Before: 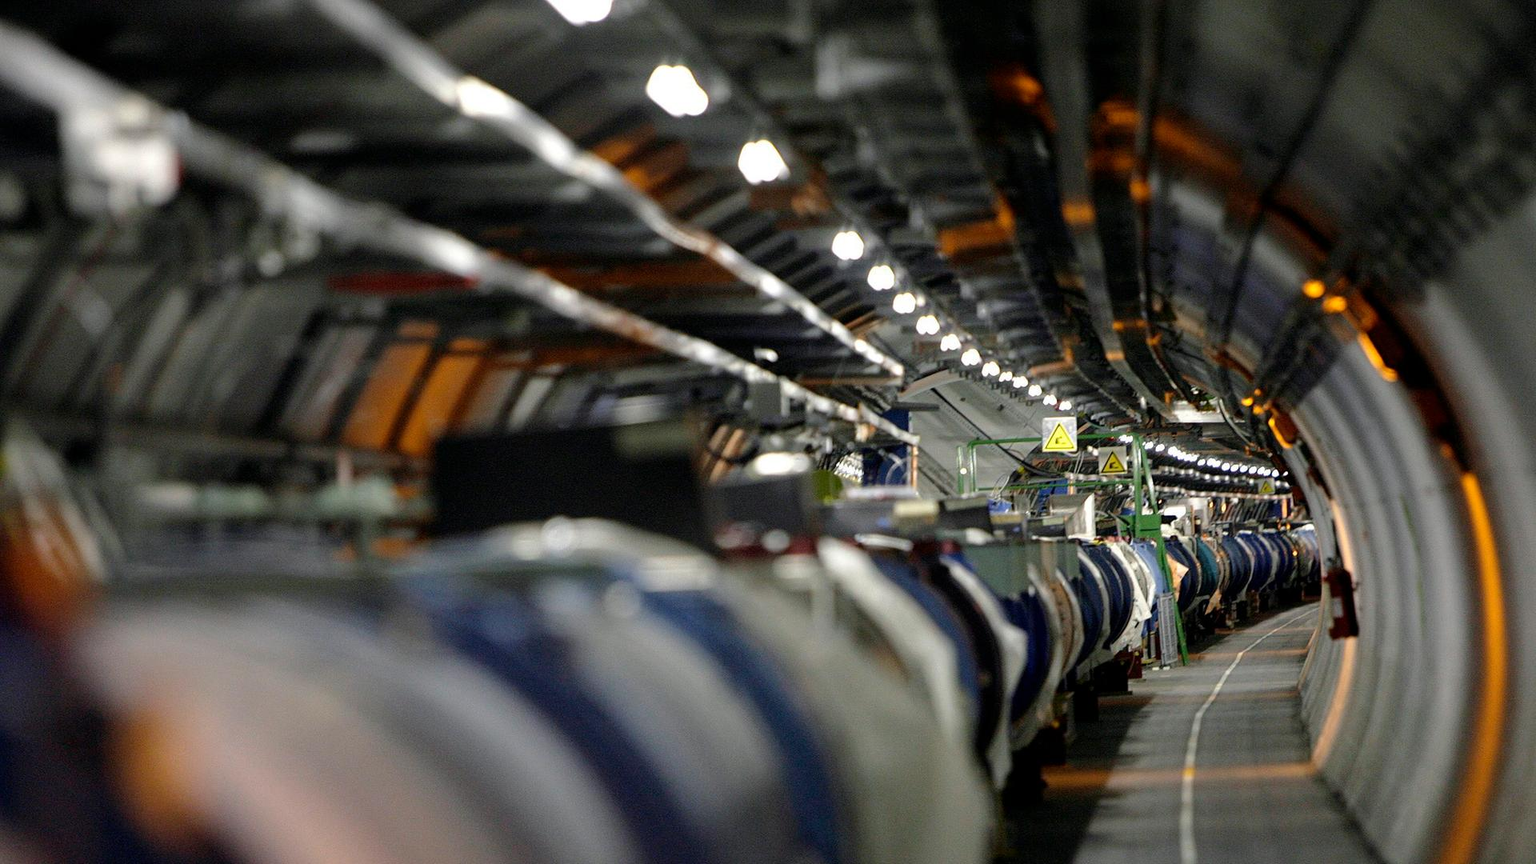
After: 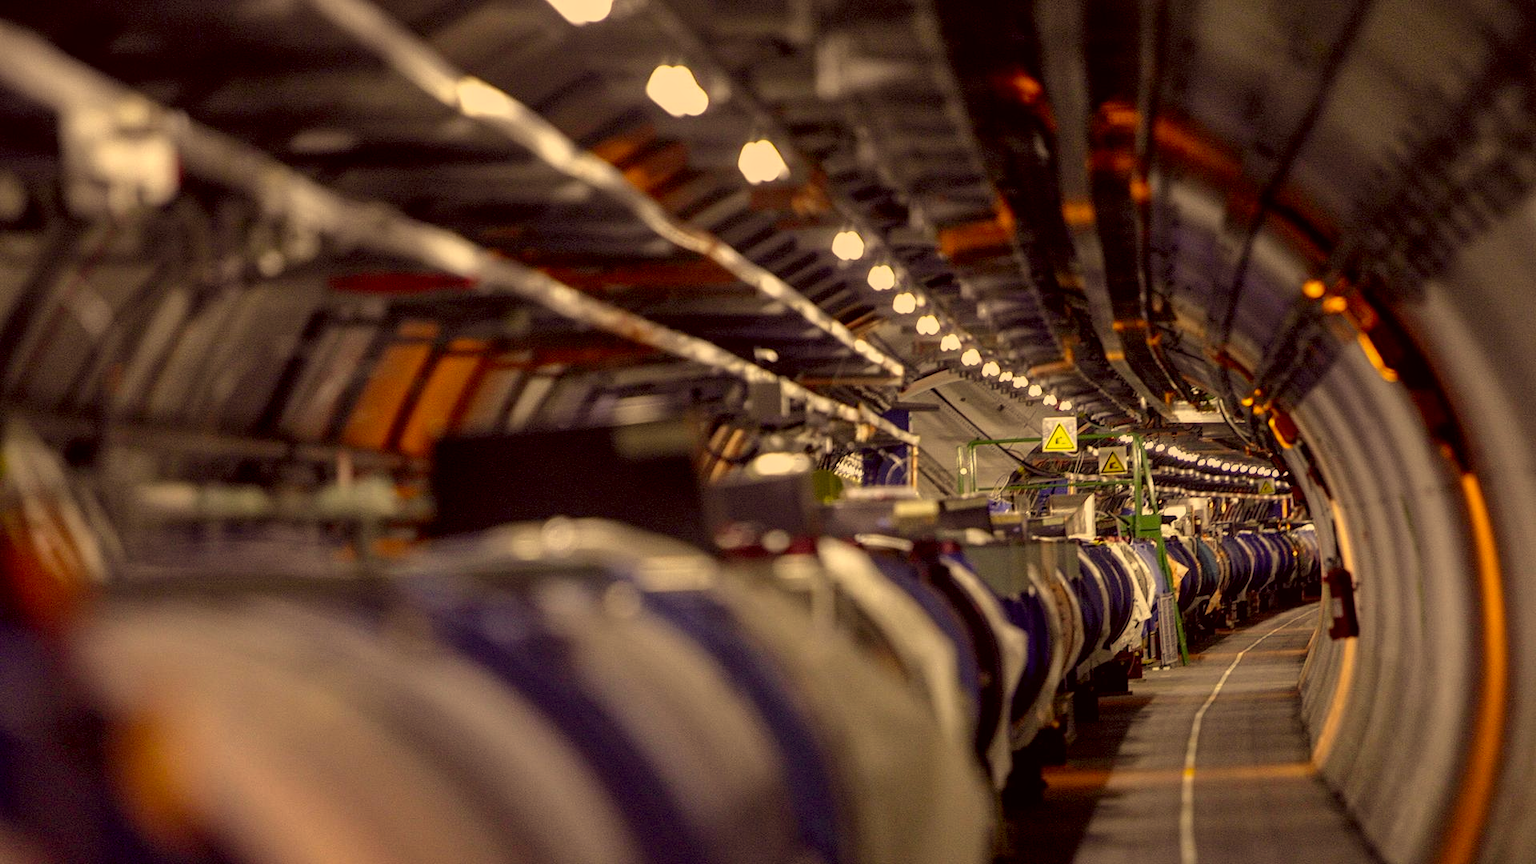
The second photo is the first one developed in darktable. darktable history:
local contrast: highlights 56%, shadows 52%, detail 130%, midtone range 0.452
tone equalizer: -8 EV 0.233 EV, -7 EV 0.425 EV, -6 EV 0.406 EV, -5 EV 0.287 EV, -3 EV -0.263 EV, -2 EV -0.437 EV, -1 EV -0.399 EV, +0 EV -0.275 EV
color correction: highlights a* 10.15, highlights b* 38.87, shadows a* 14.03, shadows b* 3.11
